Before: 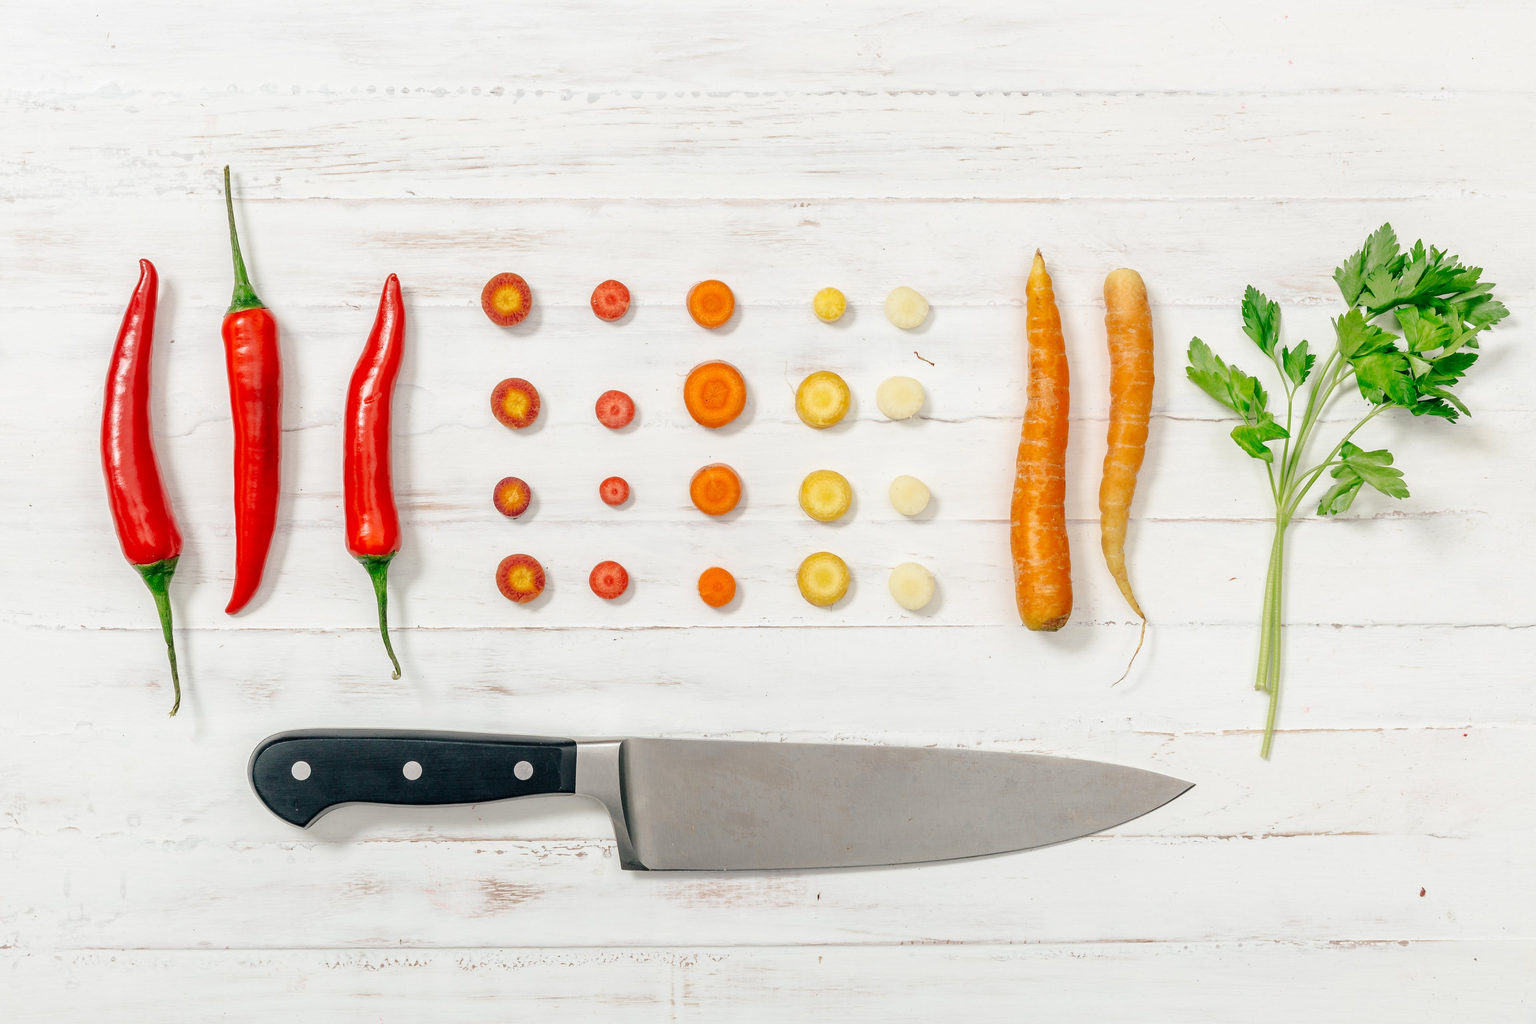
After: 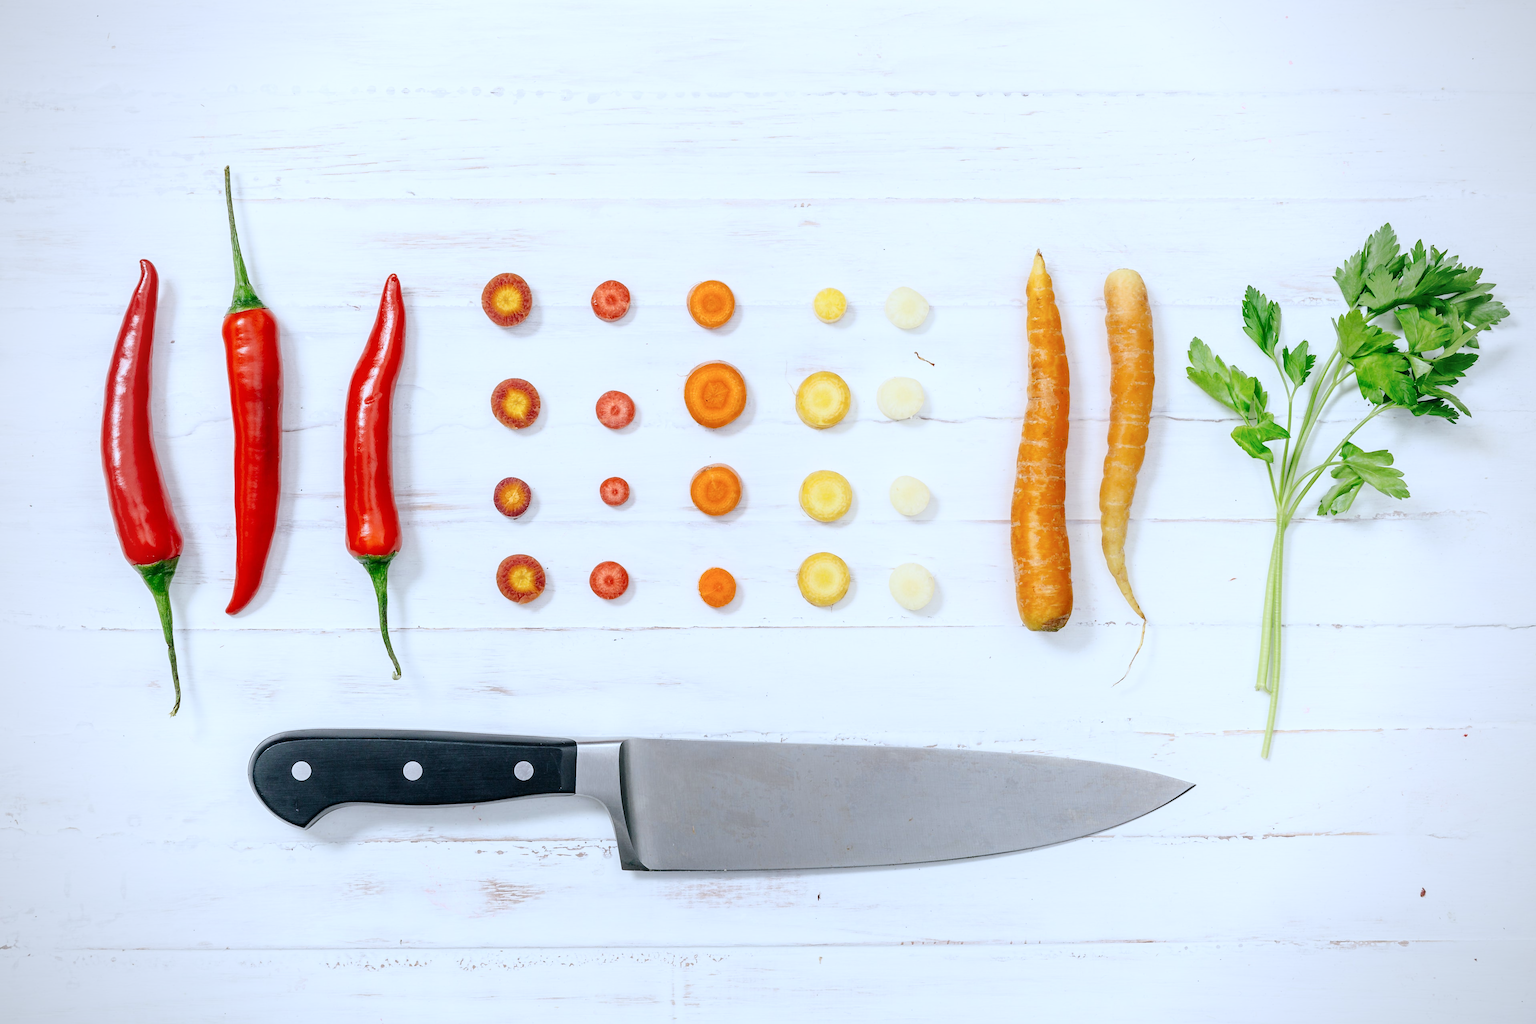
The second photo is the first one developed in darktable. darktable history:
white balance: red 0.926, green 1.003, blue 1.133
vignetting: fall-off radius 60.92%
shadows and highlights: shadows 0, highlights 40
